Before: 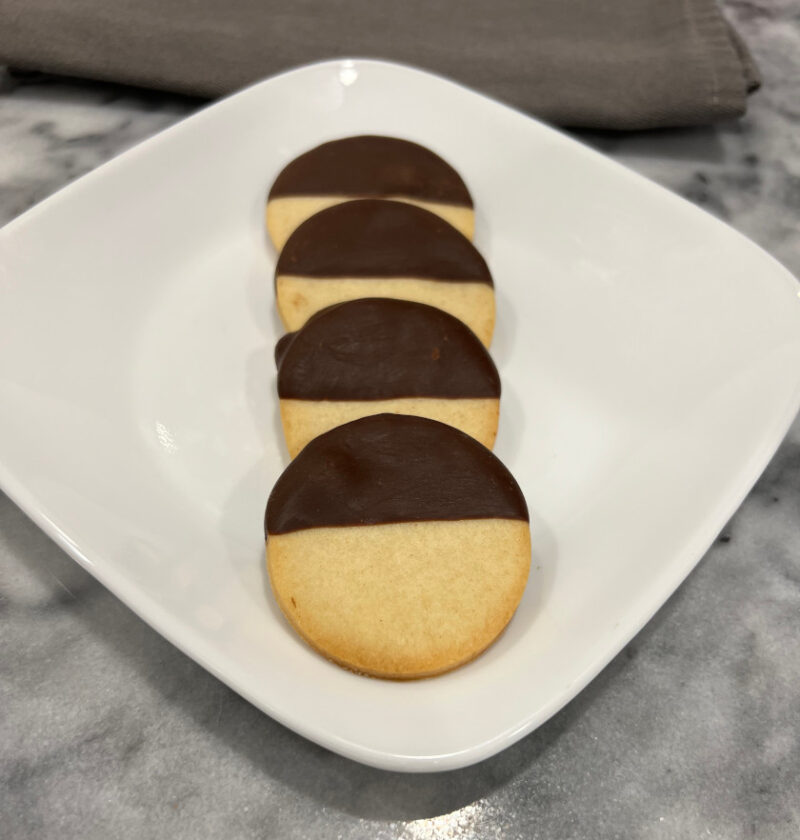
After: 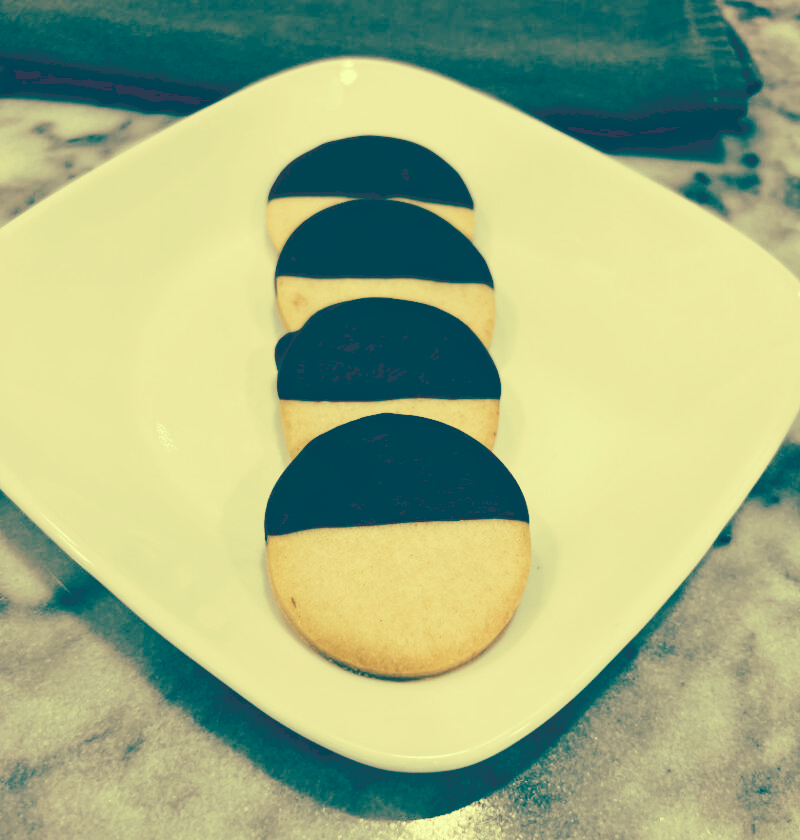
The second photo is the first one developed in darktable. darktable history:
tone curve: curves: ch0 [(0, 0) (0.003, 0.231) (0.011, 0.231) (0.025, 0.231) (0.044, 0.231) (0.069, 0.231) (0.1, 0.234) (0.136, 0.239) (0.177, 0.243) (0.224, 0.247) (0.277, 0.265) (0.335, 0.311) (0.399, 0.389) (0.468, 0.507) (0.543, 0.634) (0.623, 0.74) (0.709, 0.83) (0.801, 0.889) (0.898, 0.93) (1, 1)], preserve colors none
color look up table: target L [87.38, 86.47, 84.06, 67.89, 65.51, 62.35, 56.72, 47.71, 23.8, 22.16, 201.13, 76.98, 73.08, 69.24, 66.59, 50.25, 56.21, 45.47, 50.07, 44.47, 38.02, 22.67, 7.416, 16.07, 16.05, 92.55, 87.81, 71.14, 65.92, 83.49, 61.08, 58.17, 66.06, 49.78, 60.8, 41.58, 32.38, 23.88, 8.551, 37.68, 24.86, 9.294, 6.952, 89.13, 76.66, 71.19, 62.17, 52.44, 45.4], target a [-30.11, -38.99, -13.23, -23.67, -32.8, -41.83, -17.13, -24.8, -59.94, -56.05, 0, 9.478, 7.113, -5.214, 19.48, -2.772, 29.62, -4.219, 24.41, 8.861, 21.46, -57.41, -13.51, -40.53, -40.48, -9.201, -5.167, 0.393, 21.45, 1.335, -4.787, 1.729, -7.004, 24.05, 9.997, -5.066, -1.253, -59.13, -16.41, 8.497, -59.72, -19.42, -9.452, -31.1, -26.28, -16.63, -30.57, -13.16, -19.8], target b [52.55, 49.29, 46.91, 27.83, 20.06, 26.22, 24.3, 10.3, -19.77, -23.02, -0.001, 36.58, 41.2, 25.8, 30.99, 11.06, 25.28, 1.858, 13.82, 11.35, -4.022, -21.57, -48.06, -33.98, -34.01, 54.43, 47.01, 26.8, 20.2, 40.52, 11.95, 7.844, 10.79, -0.718, 7.6, -20.34, -16.74, -22.54, -48.58, -25.19, -25.5, -46.18, -54.77, 48.27, 29.25, 25.47, 11.93, -3.627, -1.451], num patches 49
